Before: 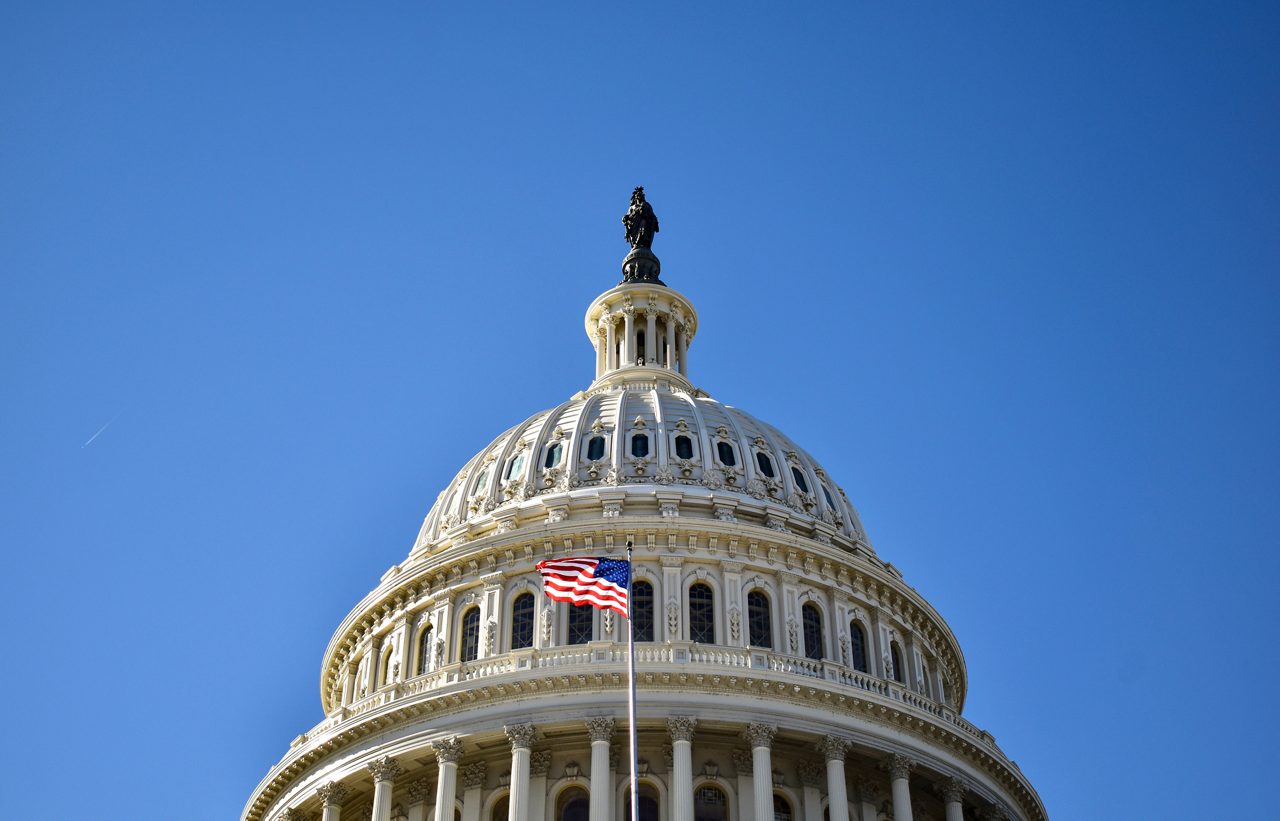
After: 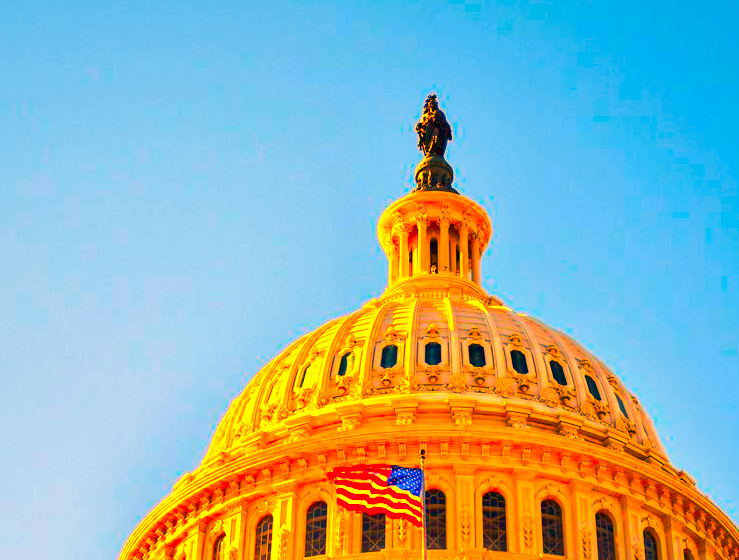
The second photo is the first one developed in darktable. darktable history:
color correction: highlights a* 1.59, highlights b* -1.7, saturation 2.48
white balance: red 1.467, blue 0.684
exposure: black level correction 0, exposure 1.2 EV, compensate exposure bias true, compensate highlight preservation false
crop: left 16.202%, top 11.208%, right 26.045%, bottom 20.557%
